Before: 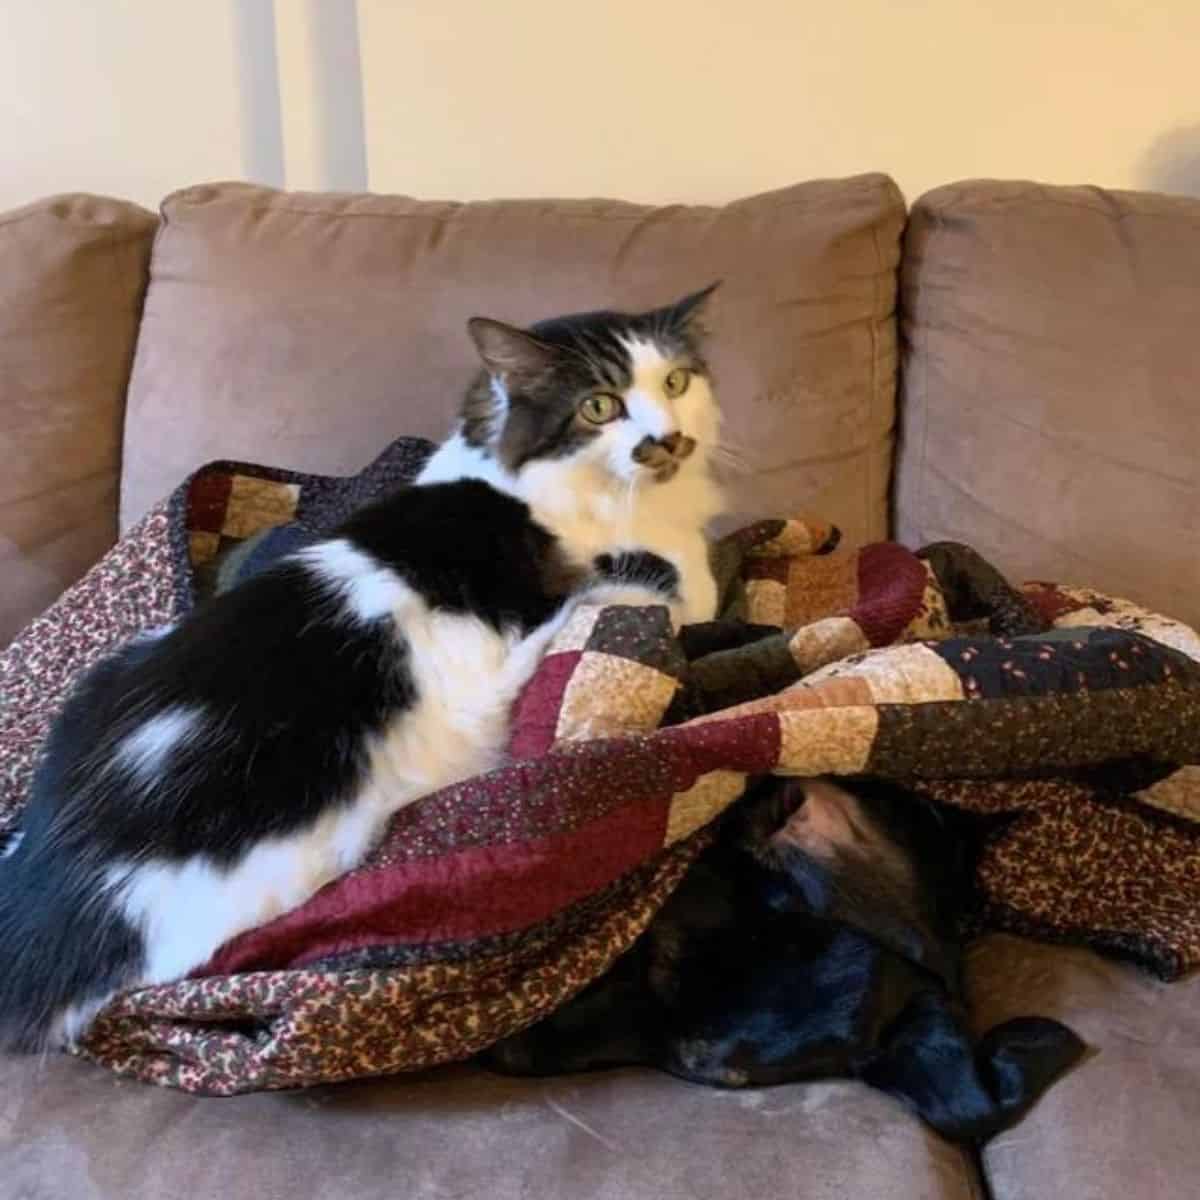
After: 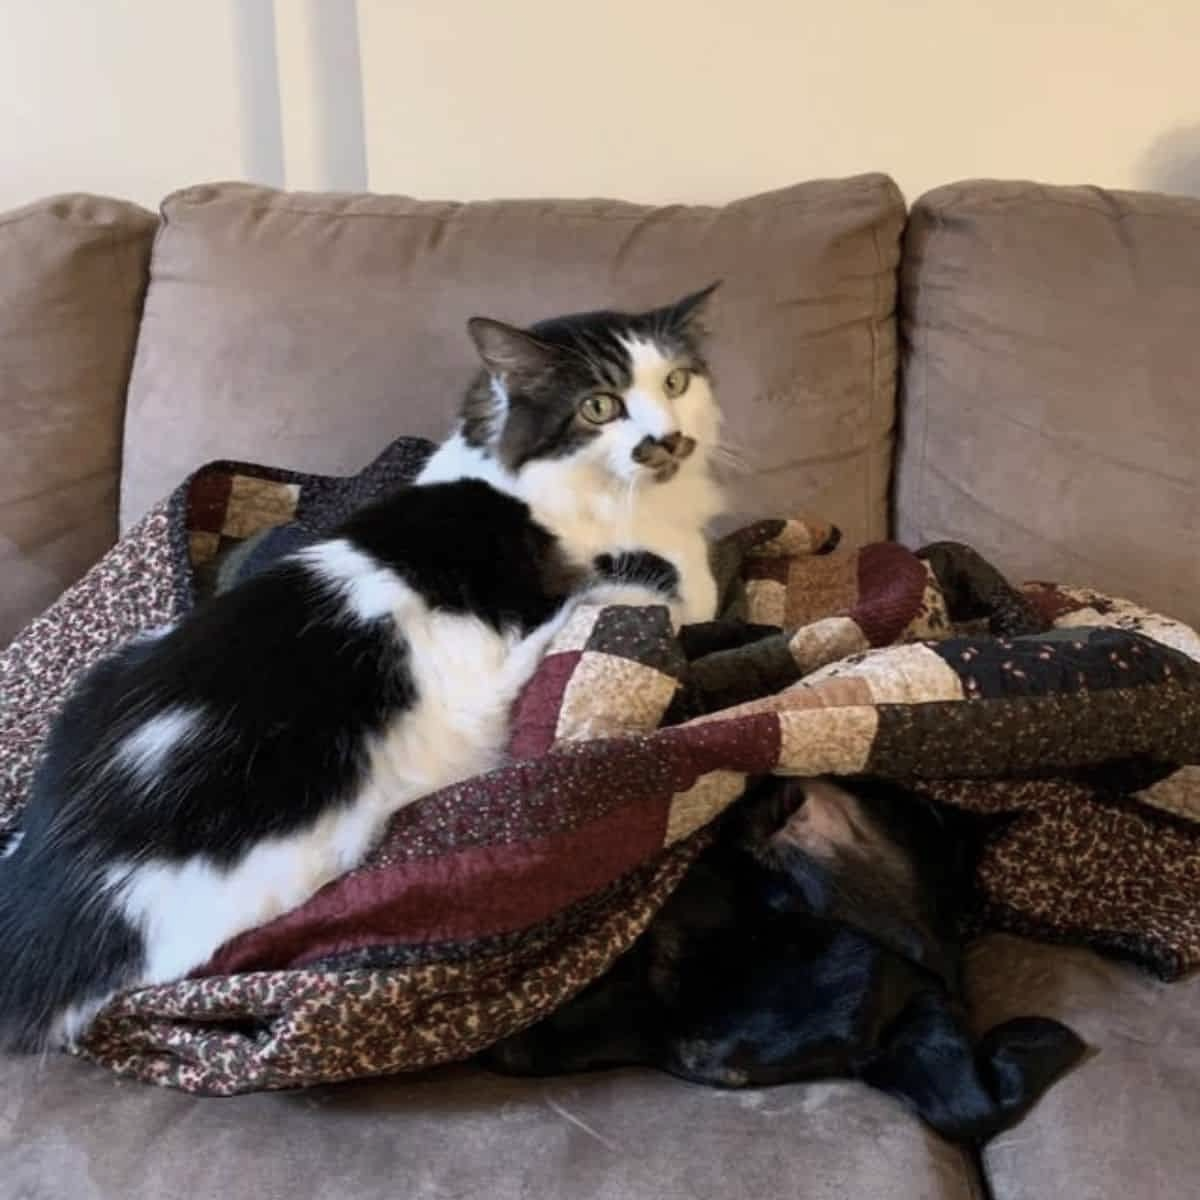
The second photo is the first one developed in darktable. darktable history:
exposure: exposure -0.041 EV, compensate highlight preservation false
contrast brightness saturation: contrast 0.1, saturation -0.36
